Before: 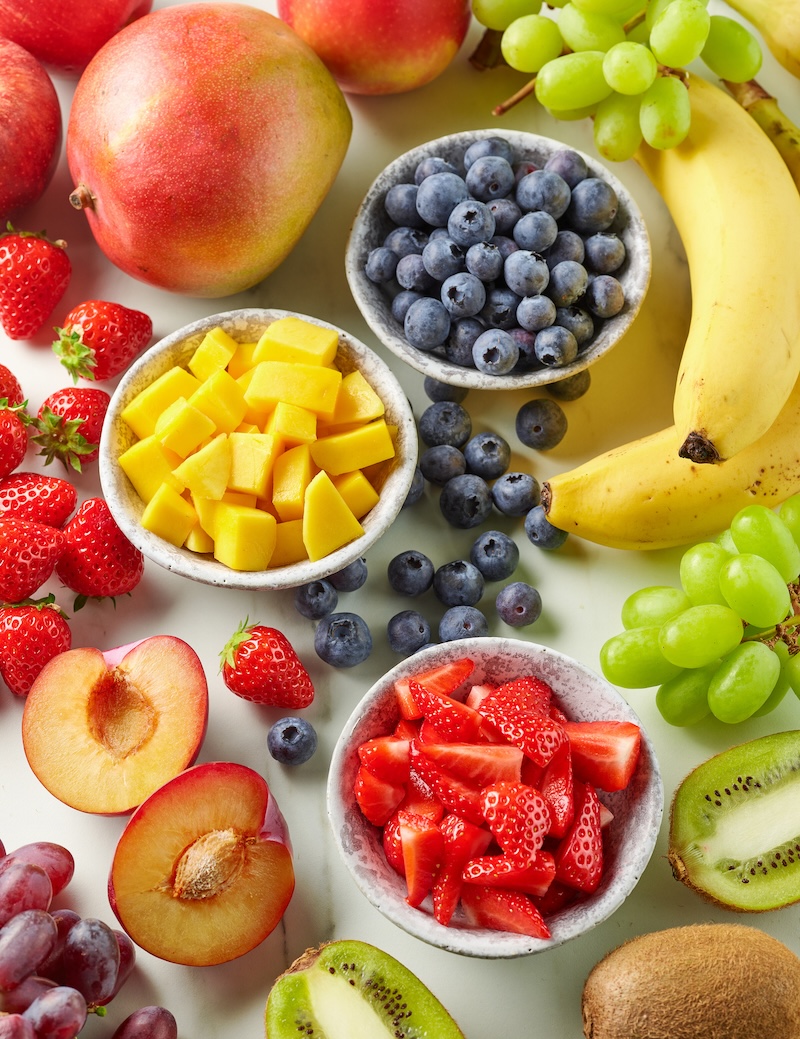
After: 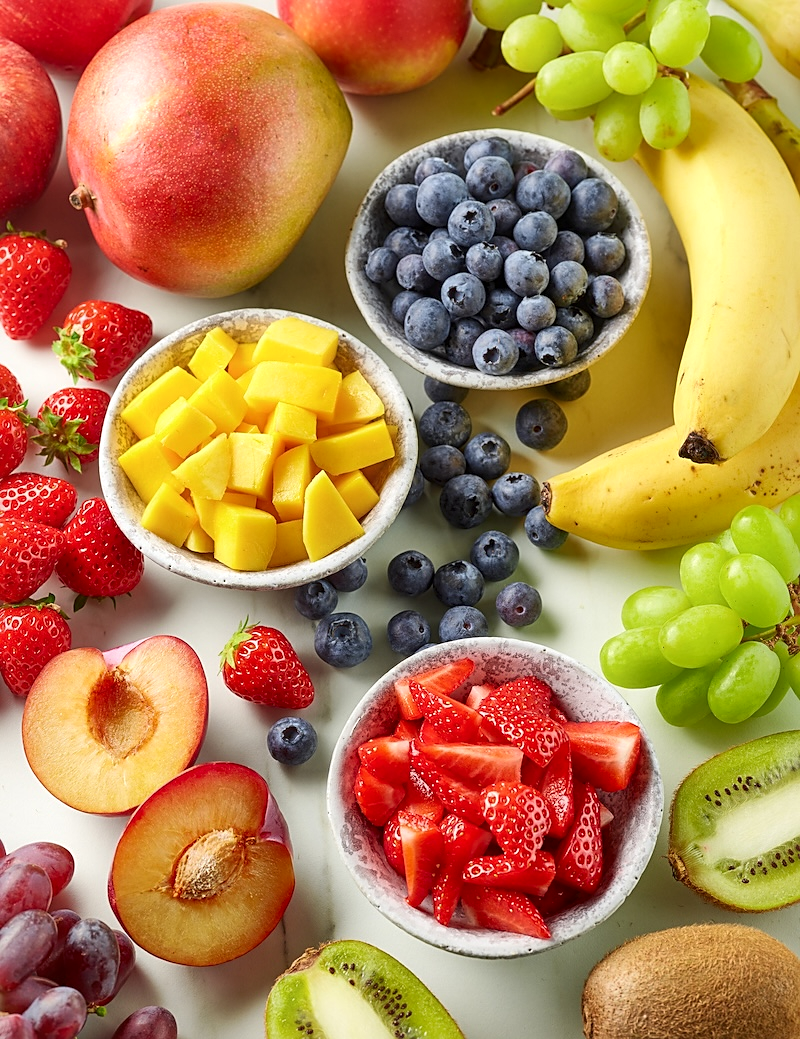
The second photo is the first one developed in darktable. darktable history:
contrast equalizer: y [[0.5, 0.486, 0.447, 0.446, 0.489, 0.5], [0.5 ×6], [0.5 ×6], [0 ×6], [0 ×6]]
local contrast: mode bilateral grid, contrast 25, coarseness 60, detail 151%, midtone range 0.2
sharpen: radius 1.864, amount 0.398, threshold 1.271
